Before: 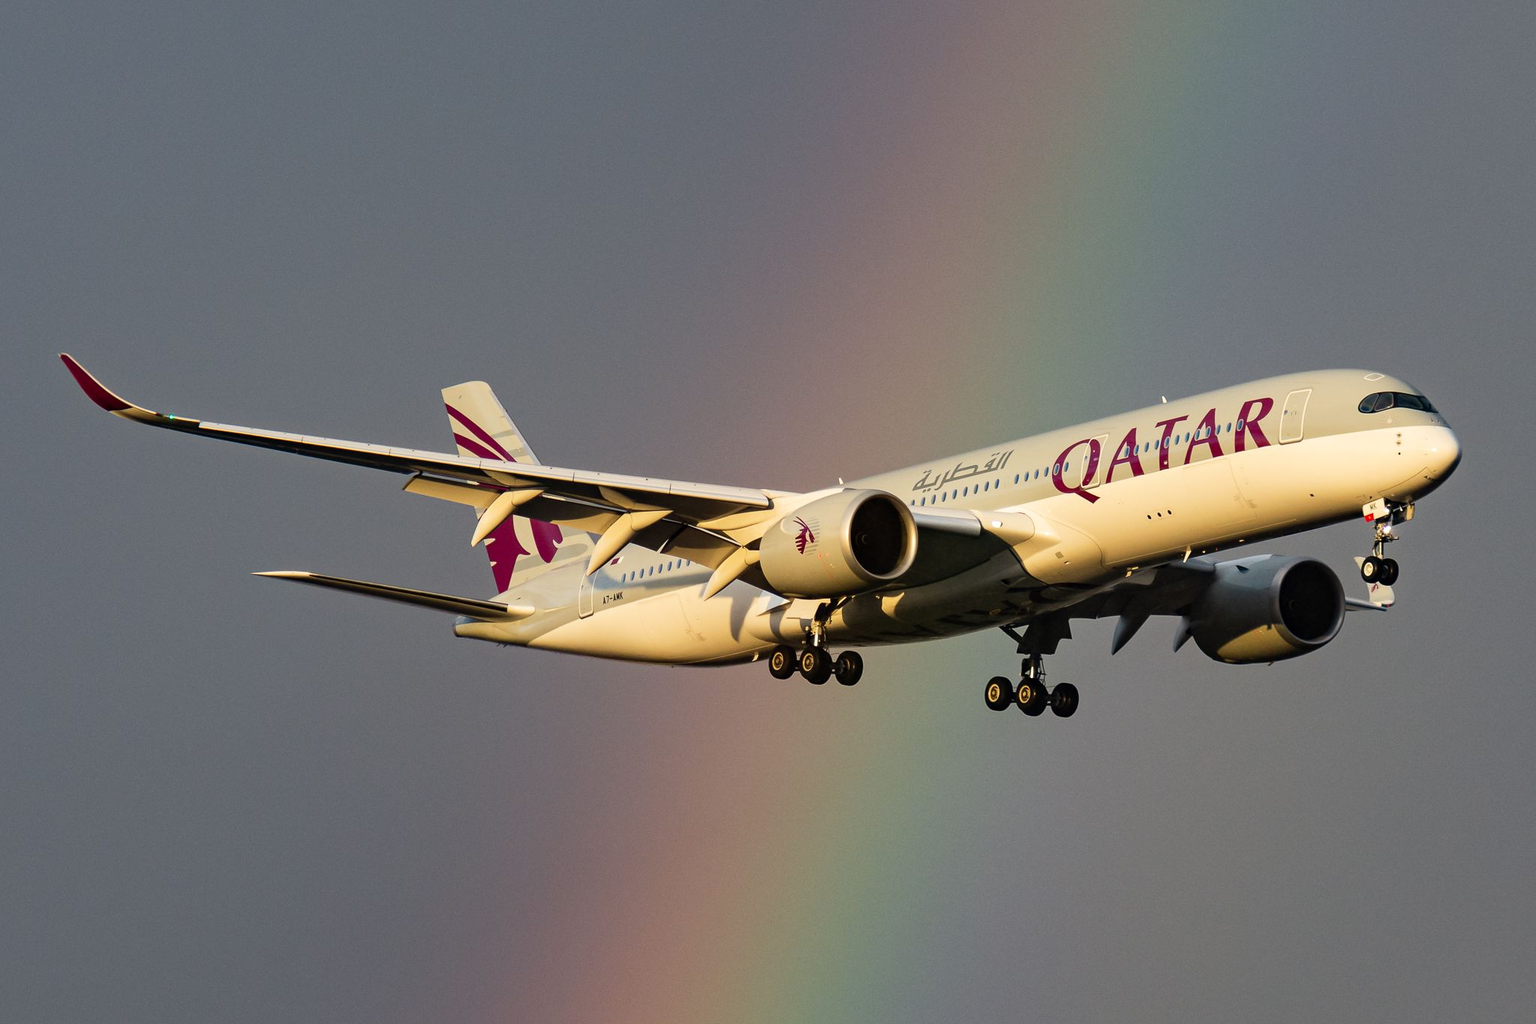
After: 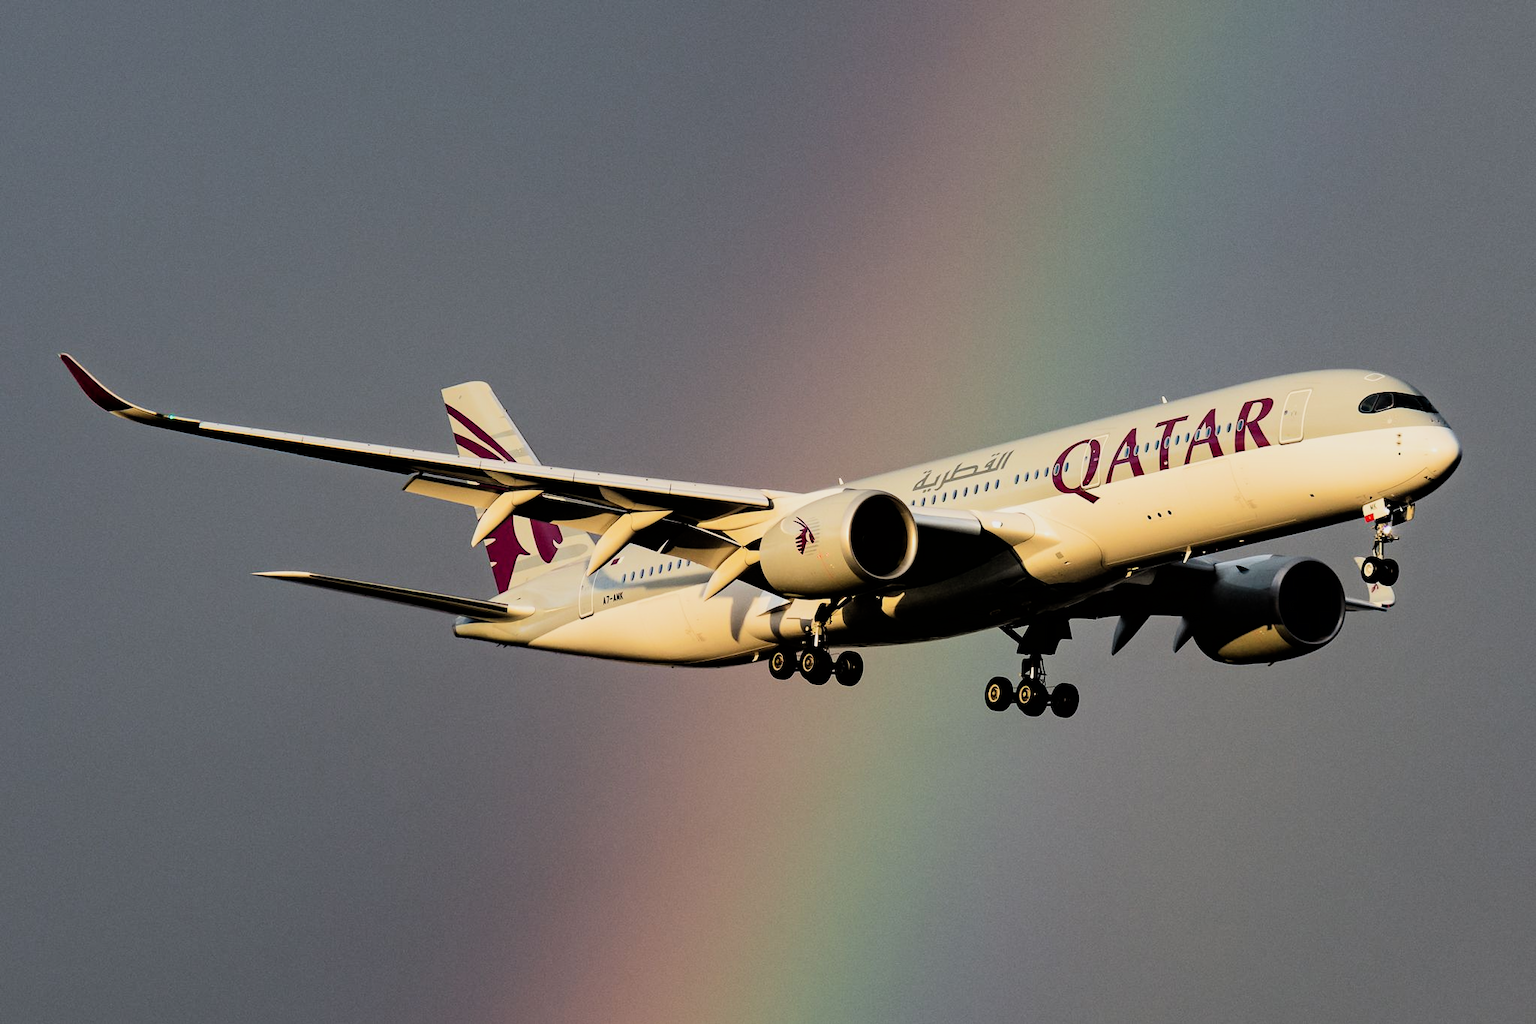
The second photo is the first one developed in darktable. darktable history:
filmic rgb: black relative exposure -5.02 EV, white relative exposure 3.99 EV, hardness 2.9, contrast 1.484
